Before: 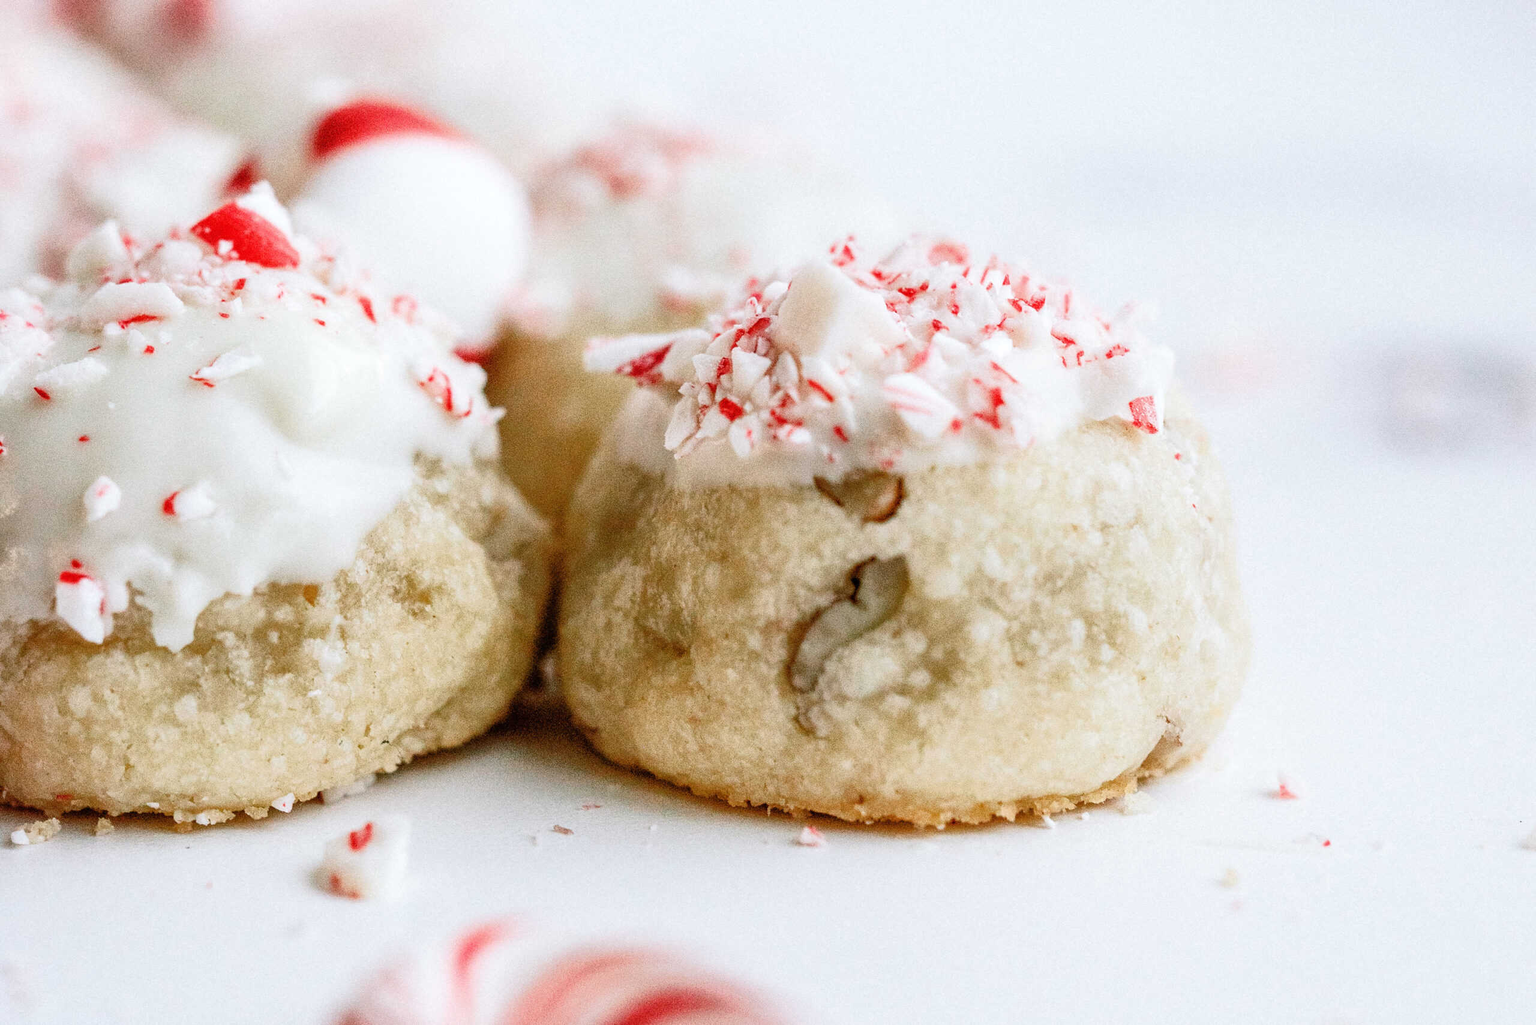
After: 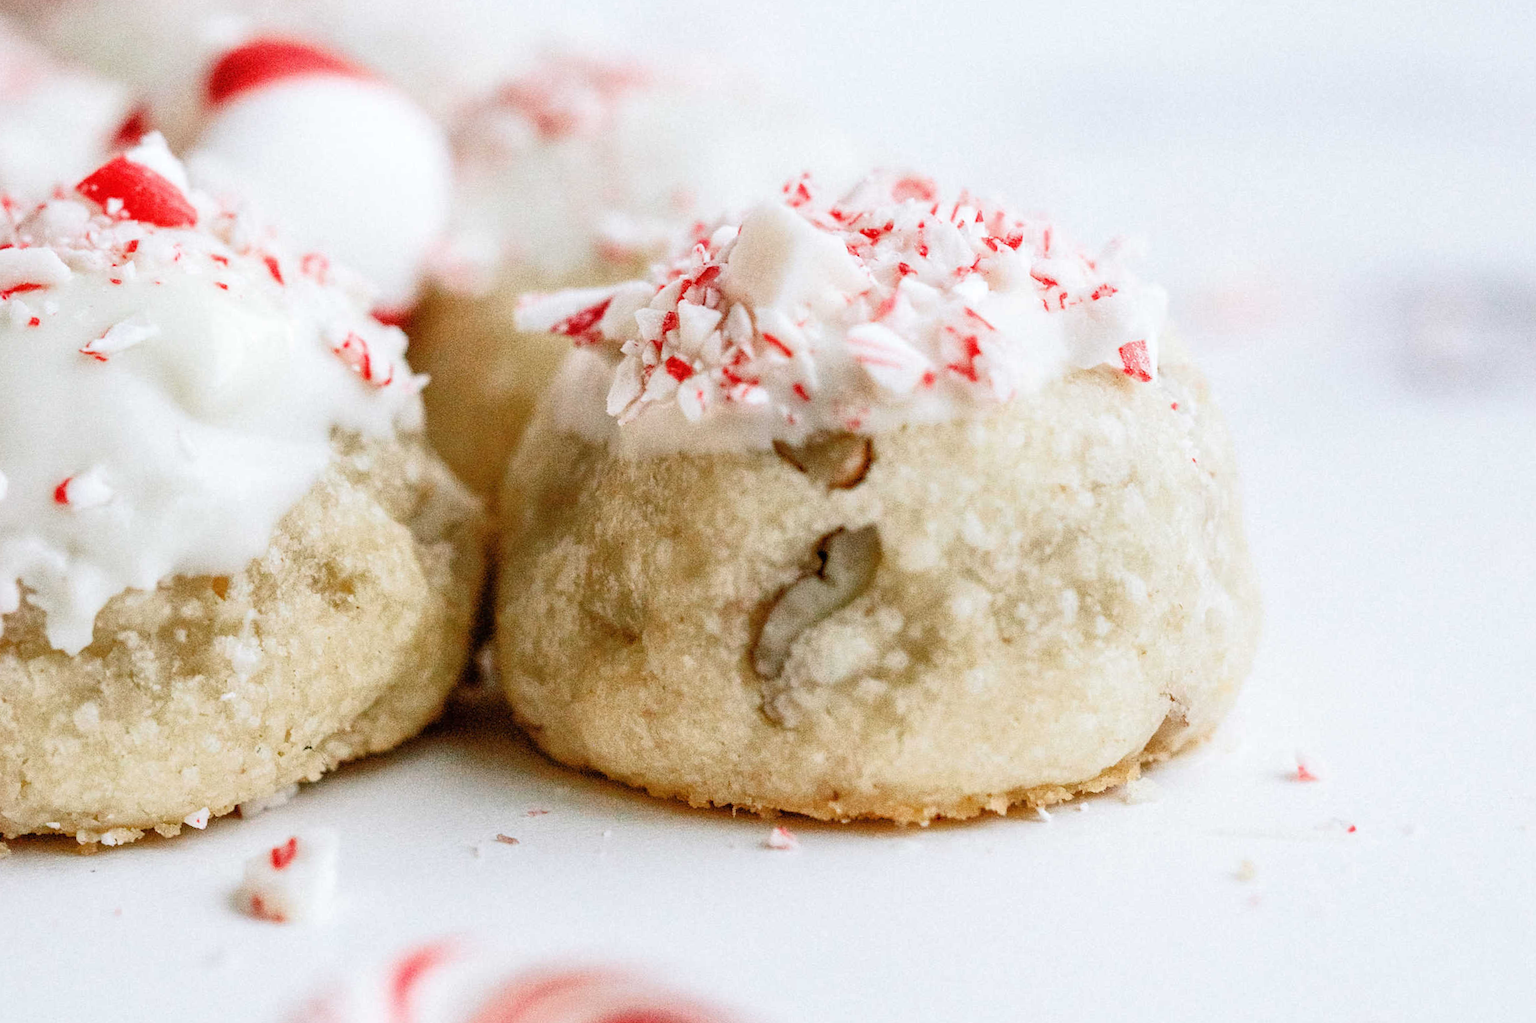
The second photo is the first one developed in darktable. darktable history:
crop and rotate: angle 1.7°, left 5.589%, top 5.703%
tone equalizer: on, module defaults
